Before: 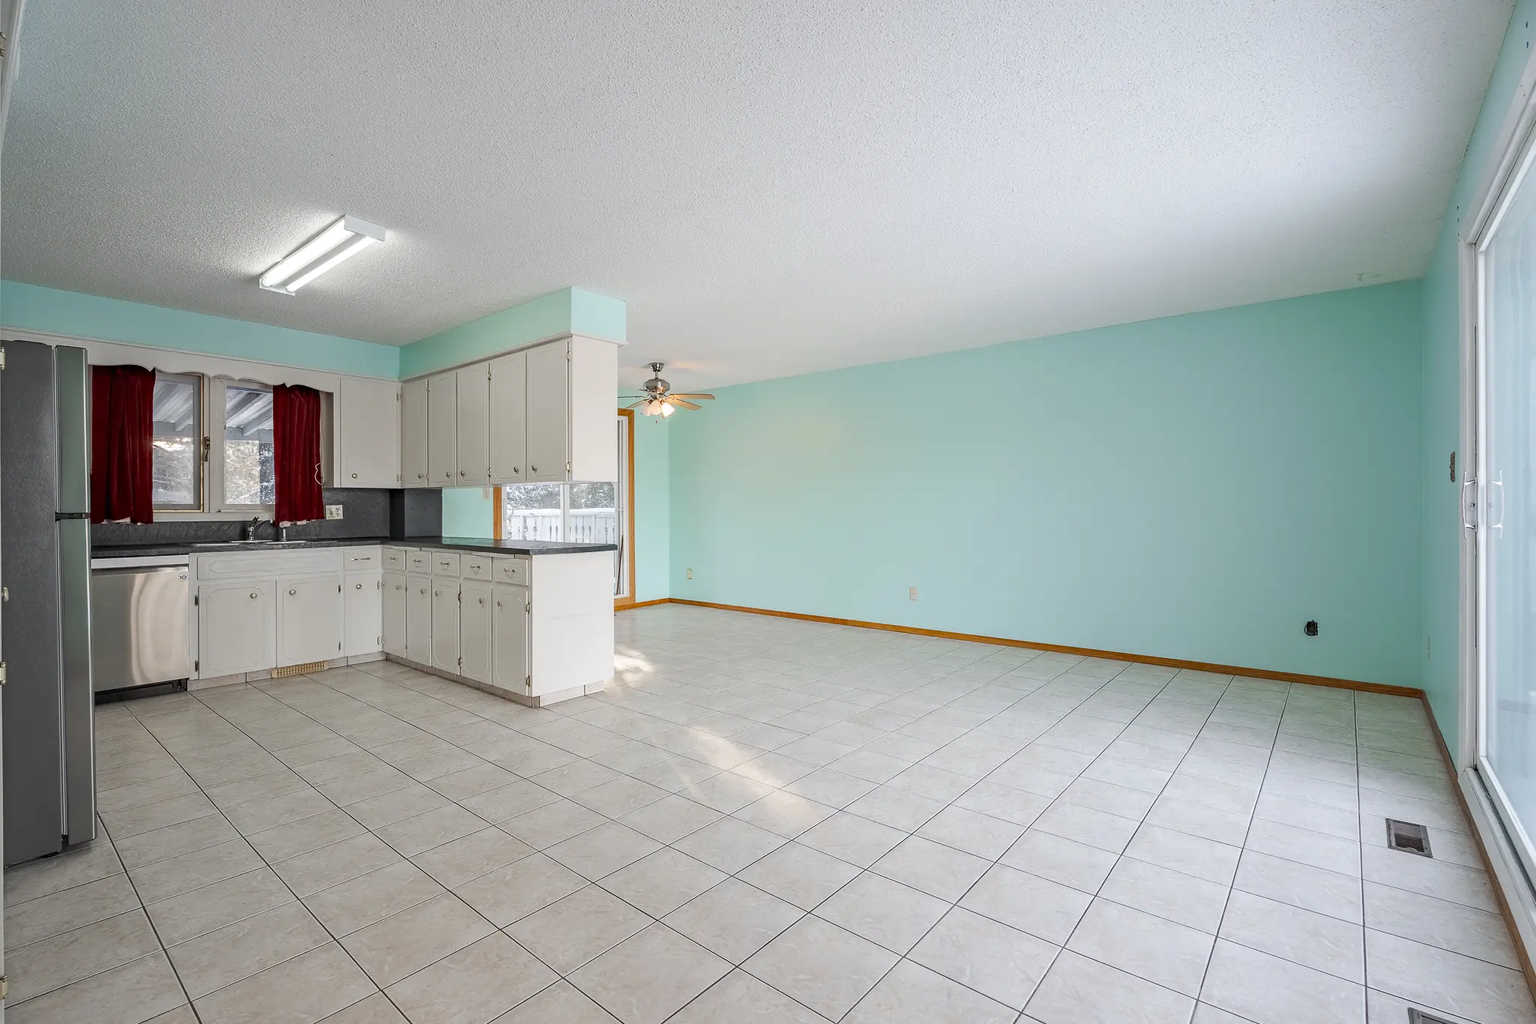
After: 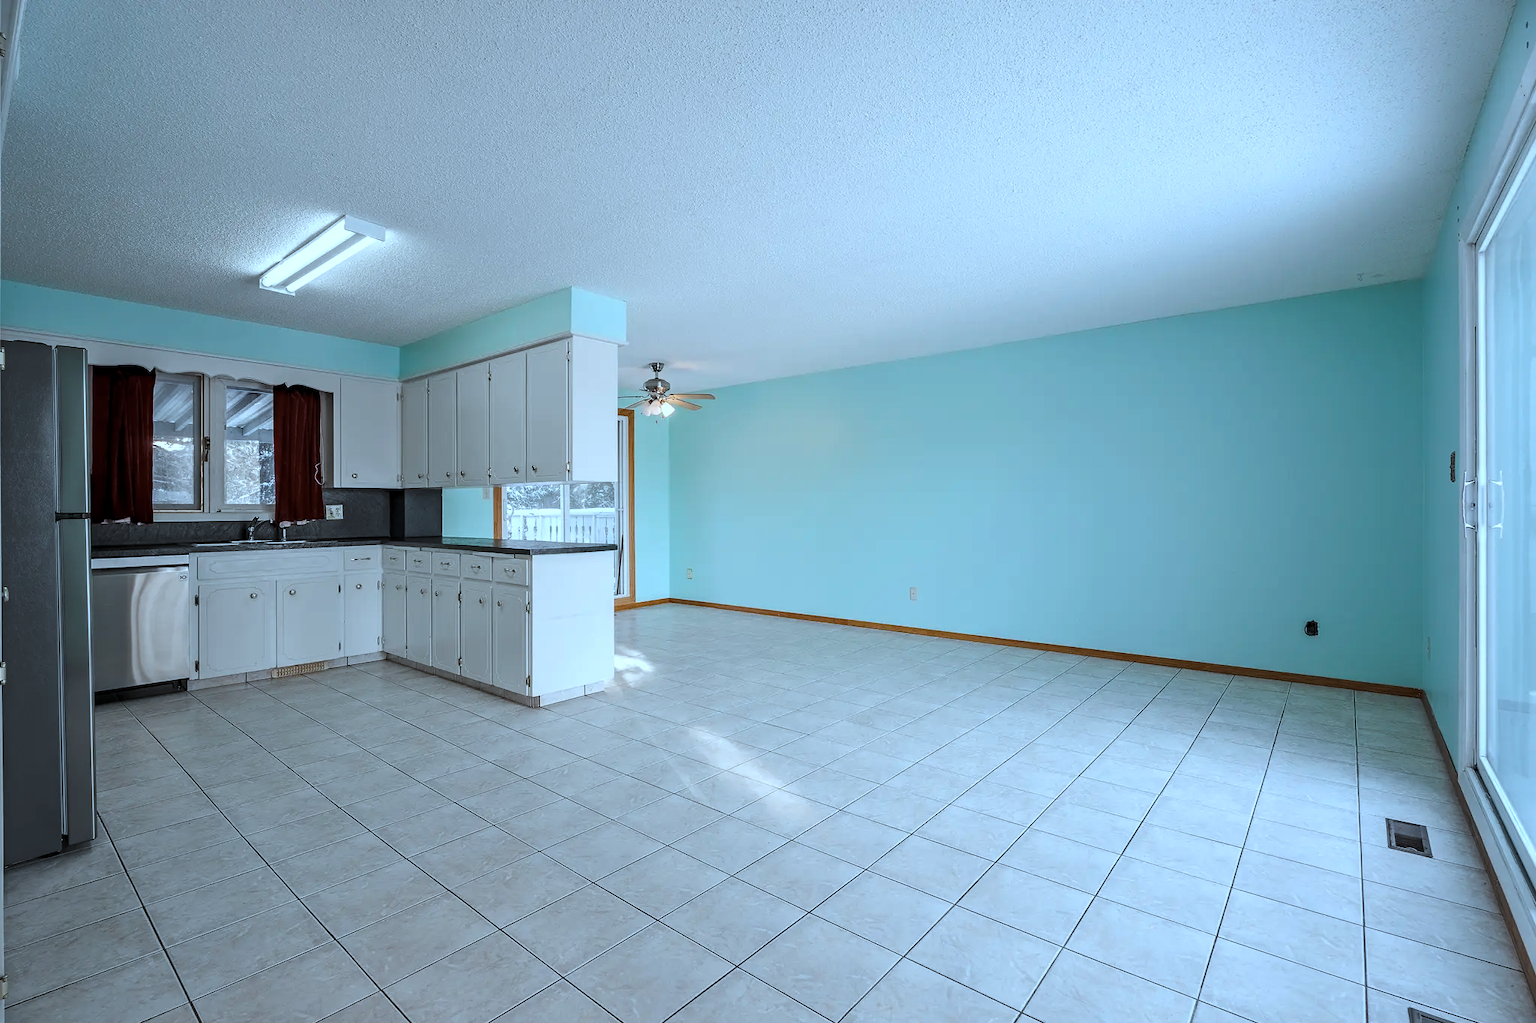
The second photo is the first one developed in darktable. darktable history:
color correction: highlights a* -9.35, highlights b* -23.15
levels: levels [0.029, 0.545, 0.971]
